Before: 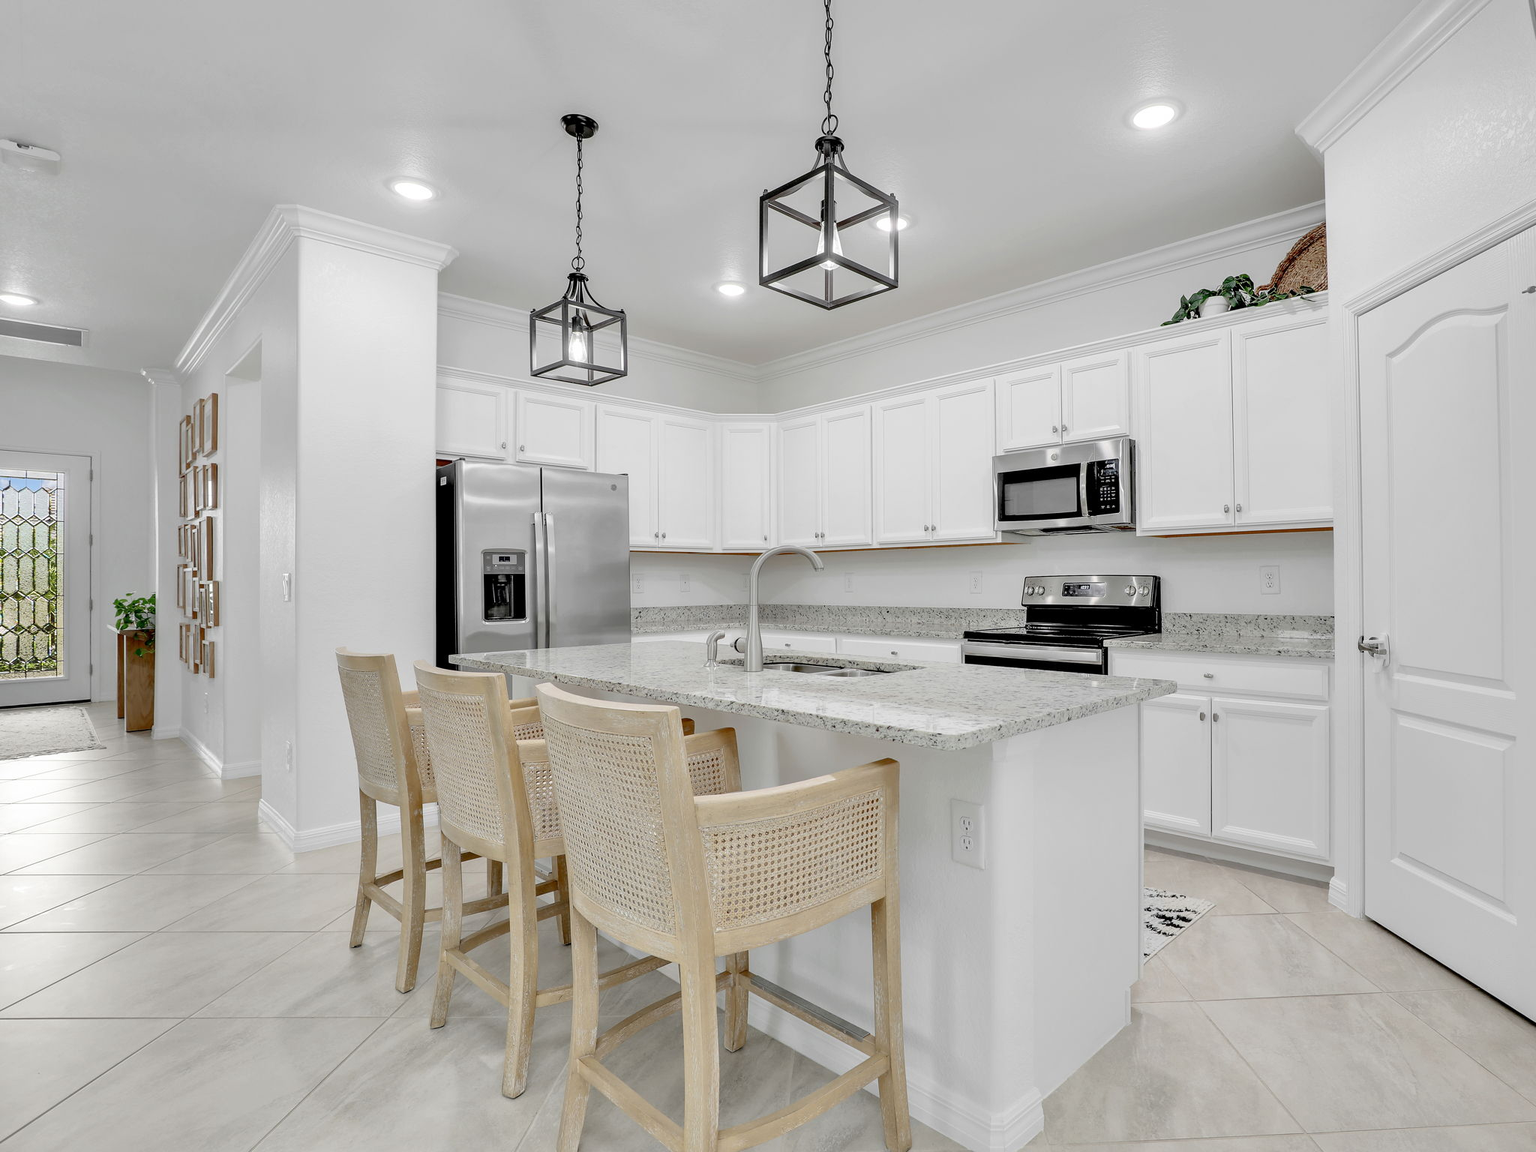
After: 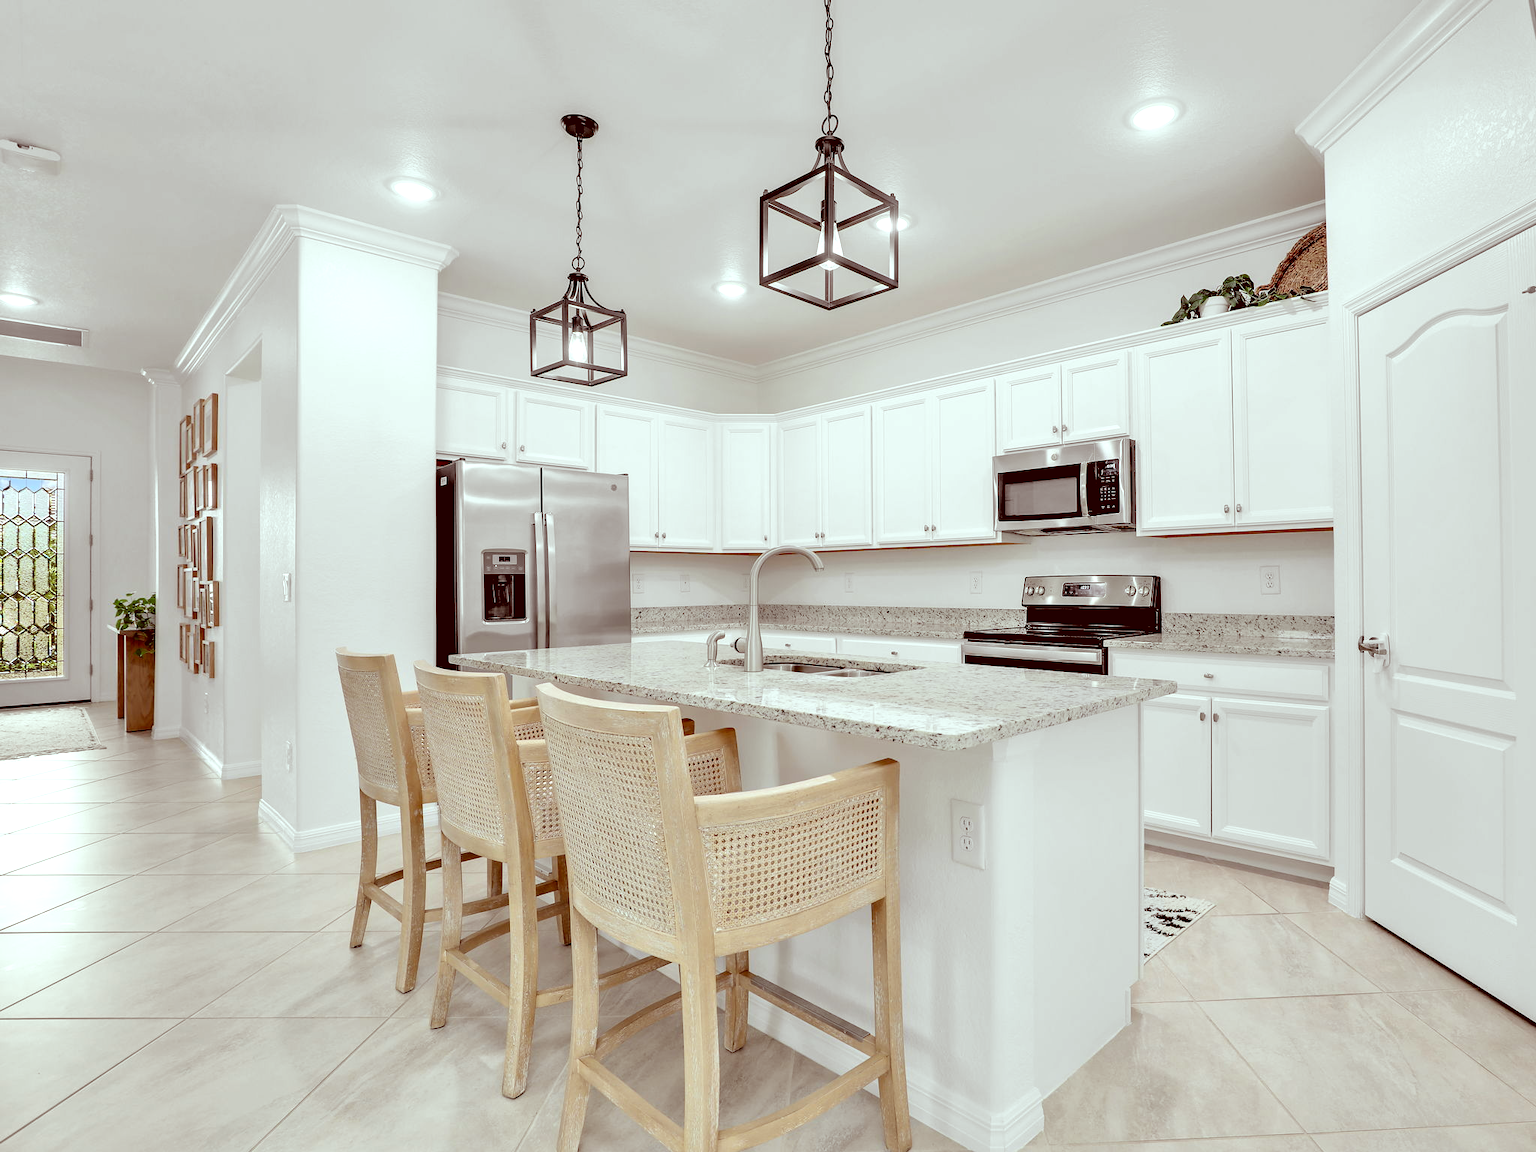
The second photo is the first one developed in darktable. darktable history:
levels: levels [0.055, 0.477, 0.9]
color correction: highlights a* -7.19, highlights b* -0.208, shadows a* 20.1, shadows b* 11.26
